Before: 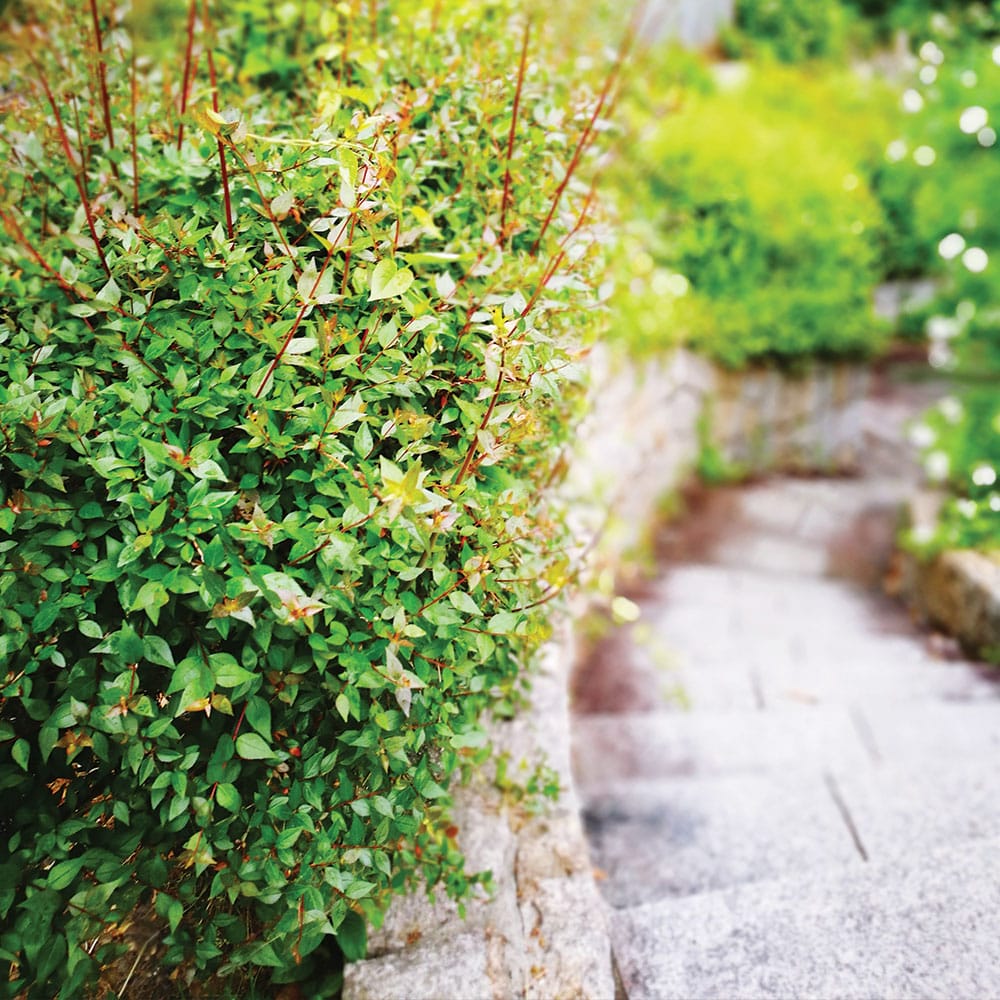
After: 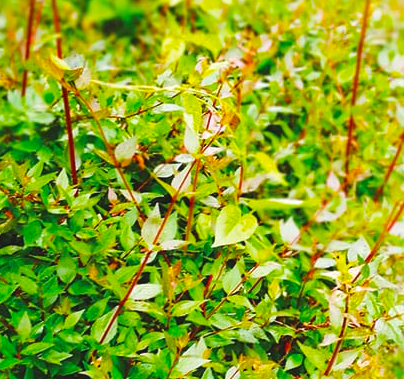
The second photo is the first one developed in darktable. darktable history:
color balance rgb: global offset › luminance 0.729%, linear chroma grading › shadows 9.759%, linear chroma grading › highlights 9.903%, linear chroma grading › global chroma 14.414%, linear chroma grading › mid-tones 14.896%, perceptual saturation grading › global saturation 19.334%
crop: left 15.695%, top 5.432%, right 43.897%, bottom 56.636%
